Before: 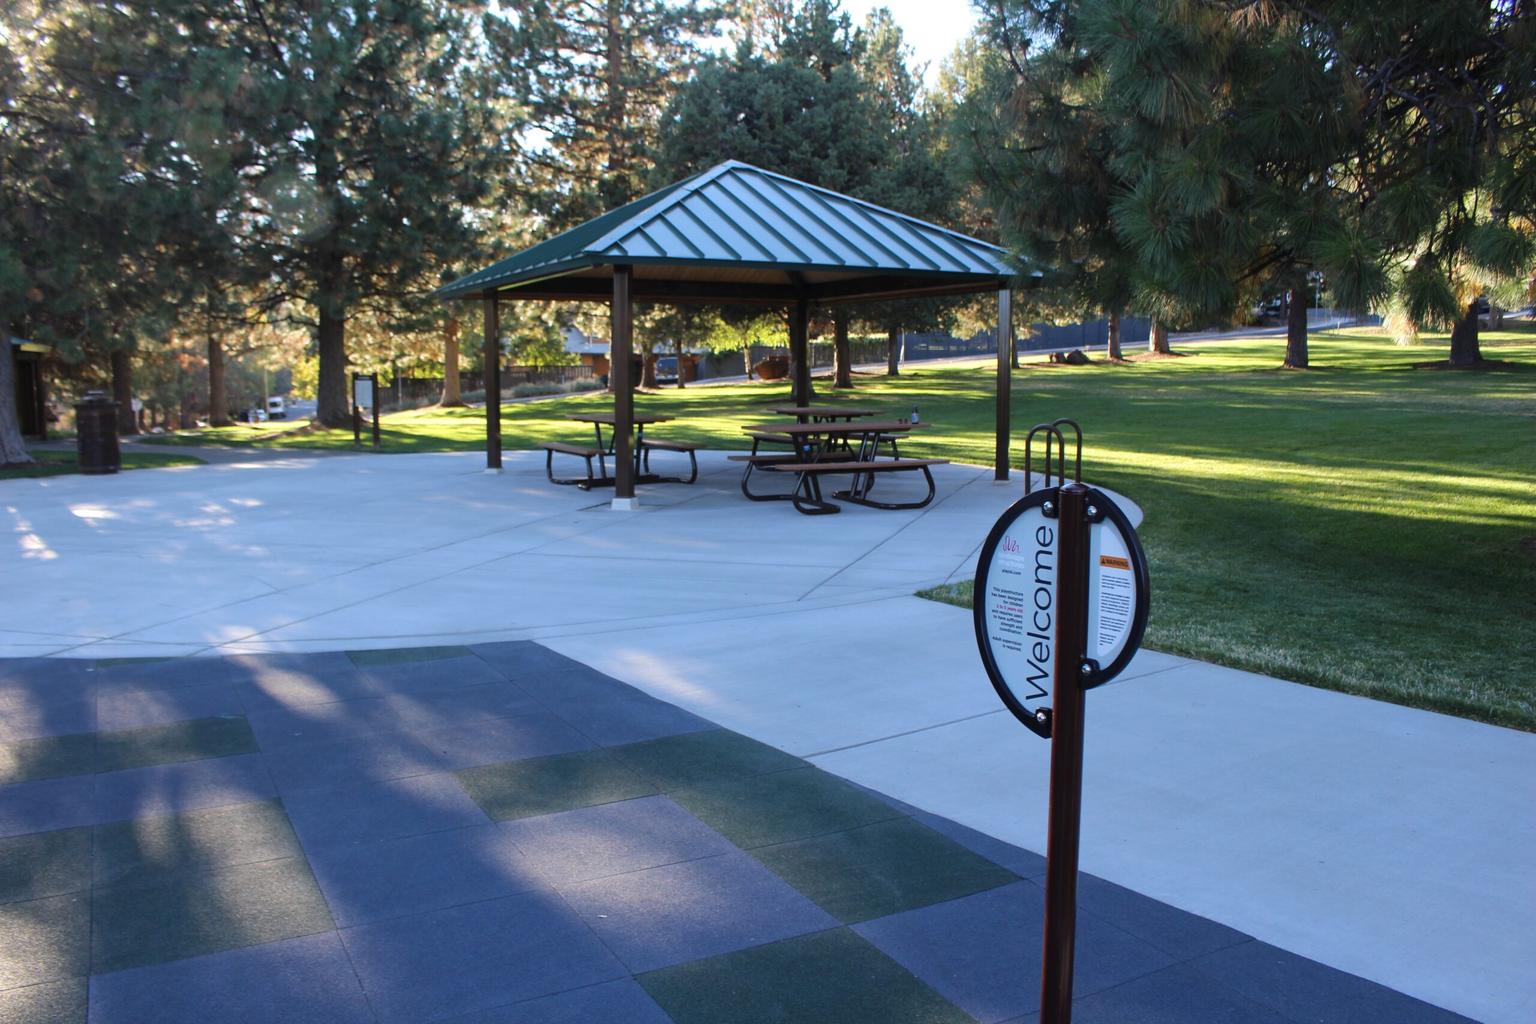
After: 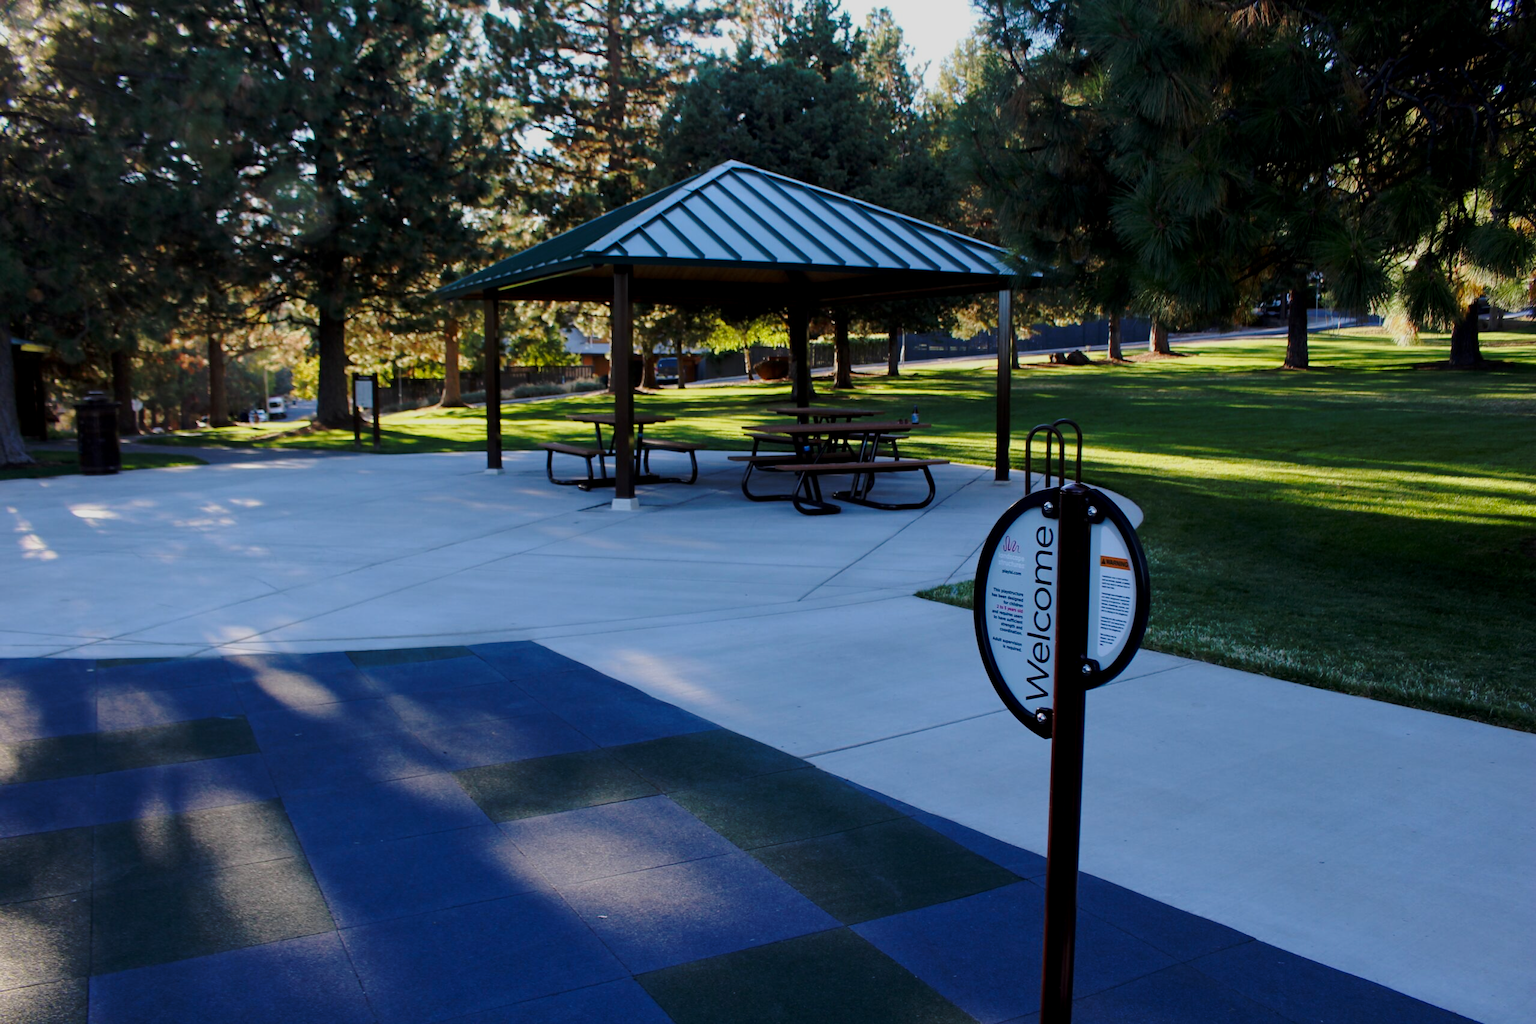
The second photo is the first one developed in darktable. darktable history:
base curve: curves: ch0 [(0, 0) (0.073, 0.04) (0.157, 0.139) (0.492, 0.492) (0.758, 0.758) (1, 1)], preserve colors none
contrast brightness saturation: contrast 0.051
exposure: black level correction 0.011, exposure -0.476 EV, compensate highlight preservation false
